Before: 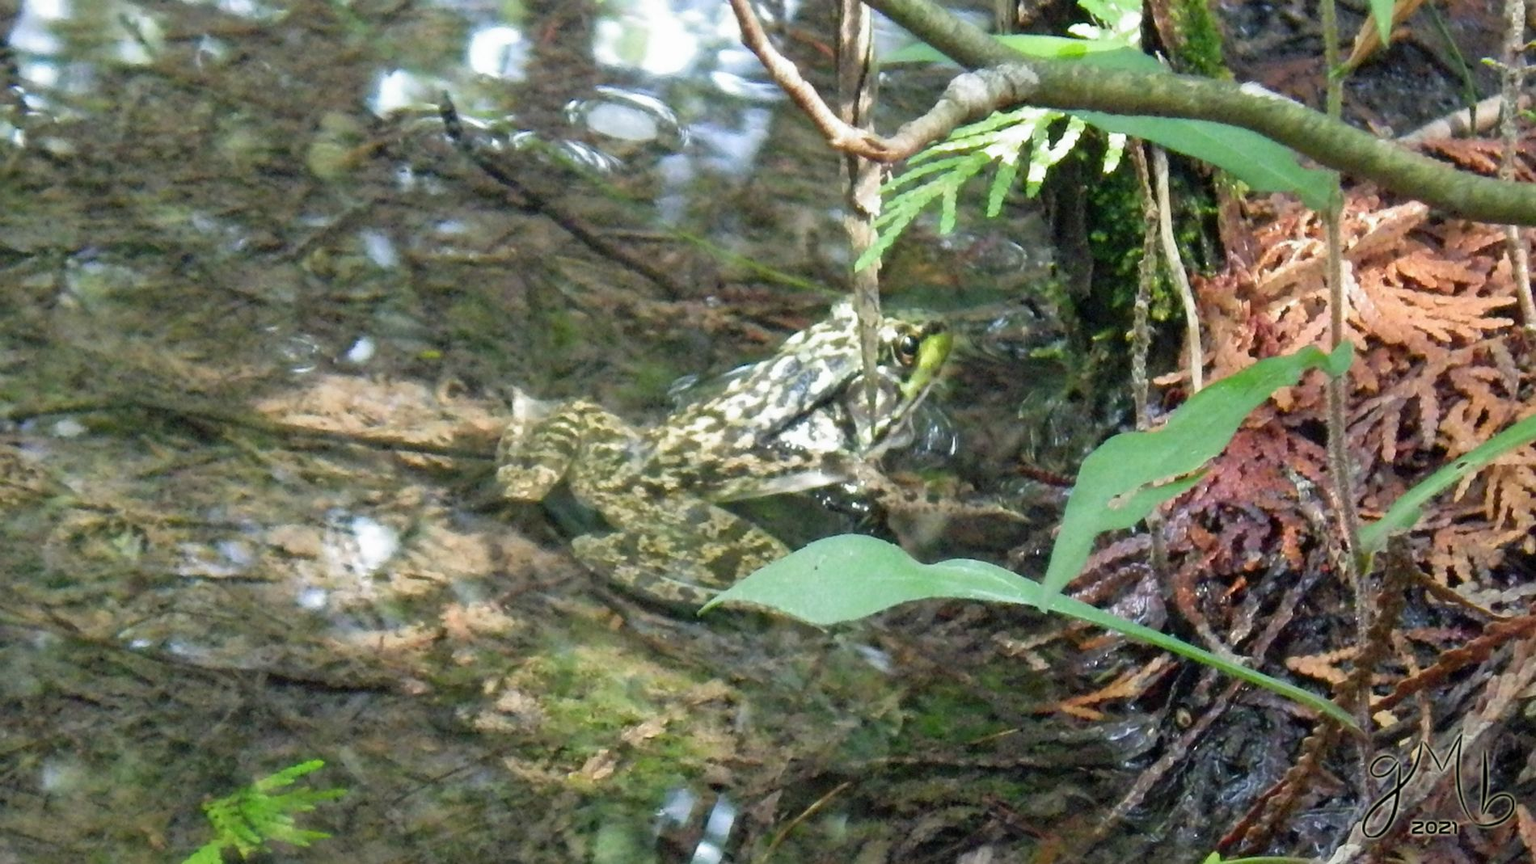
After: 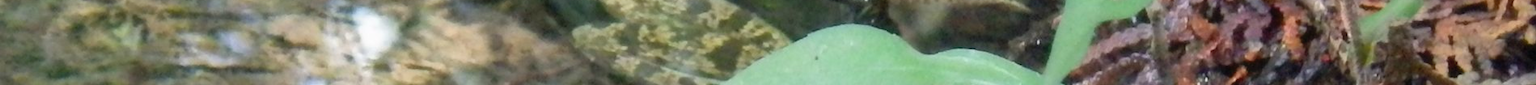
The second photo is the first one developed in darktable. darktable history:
crop and rotate: top 59.084%, bottom 30.916%
contrast equalizer: octaves 7, y [[0.502, 0.505, 0.512, 0.529, 0.564, 0.588], [0.5 ×6], [0.502, 0.505, 0.512, 0.529, 0.564, 0.588], [0, 0.001, 0.001, 0.004, 0.008, 0.011], [0, 0.001, 0.001, 0.004, 0.008, 0.011]], mix -1
